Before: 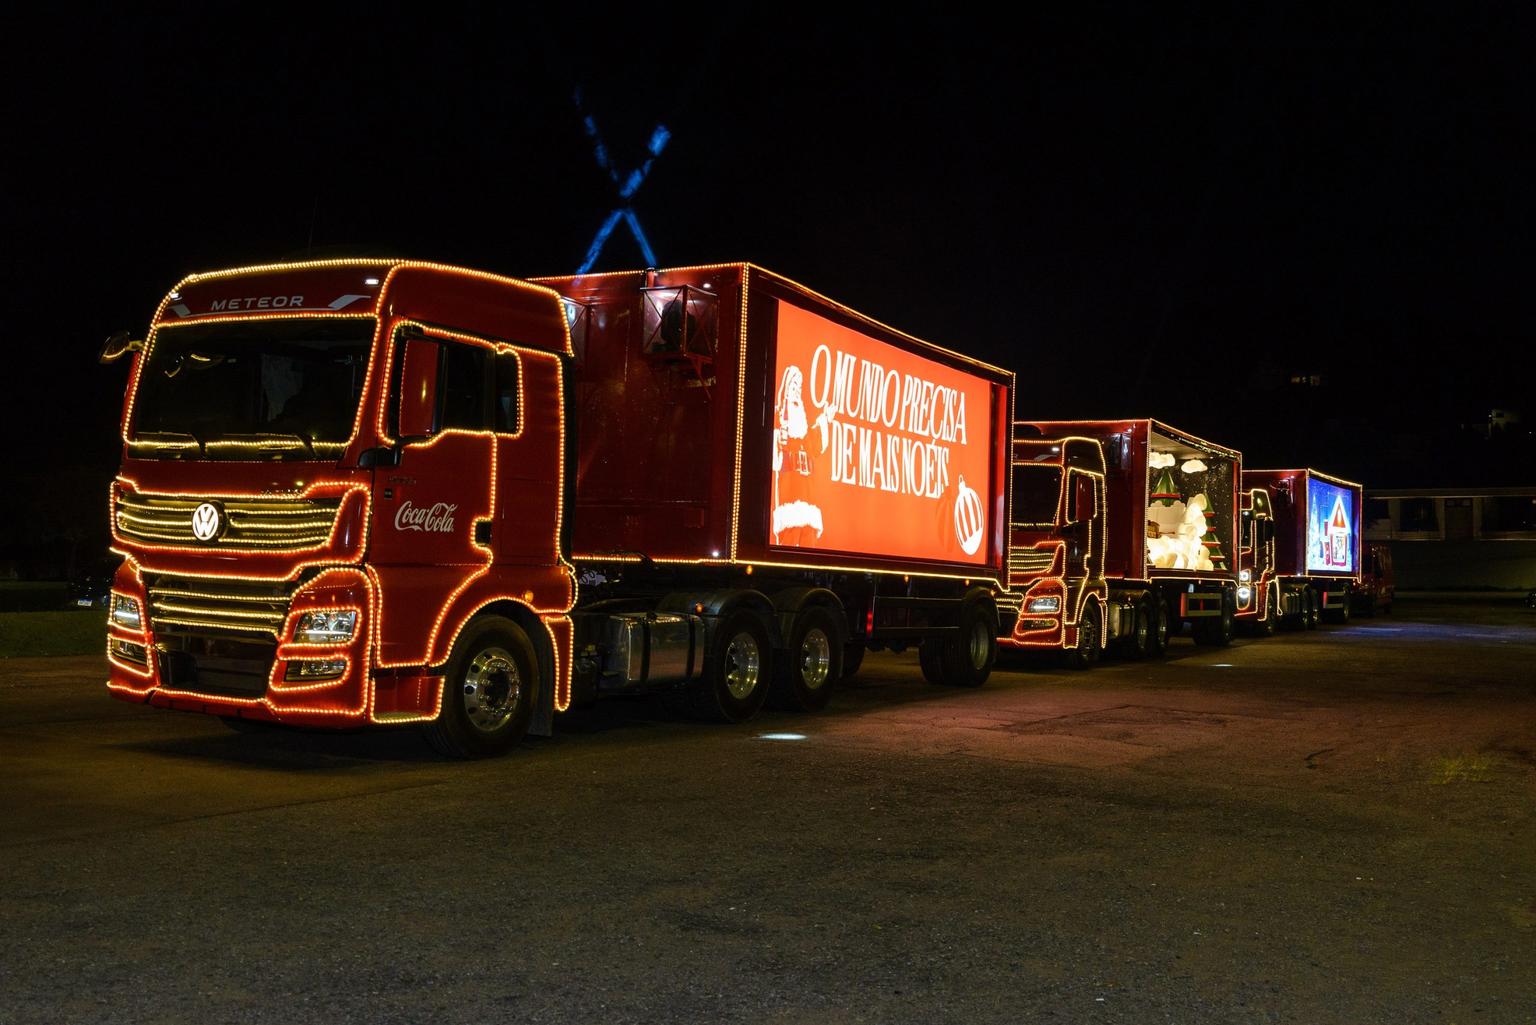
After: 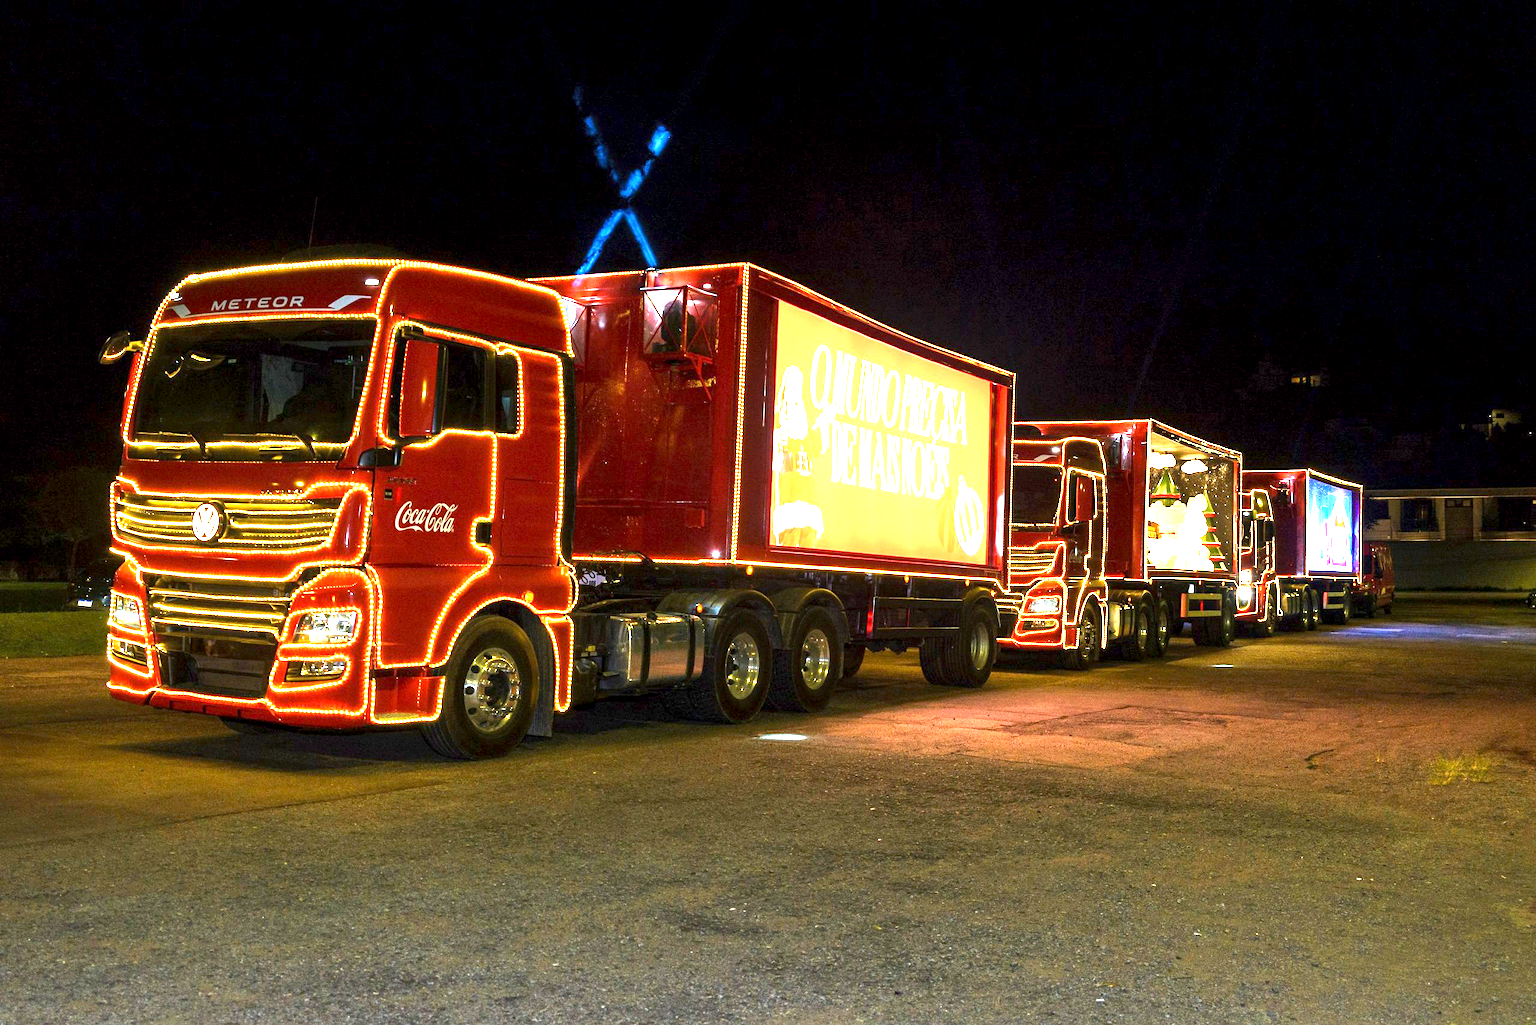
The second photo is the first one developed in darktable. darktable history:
rgb levels: preserve colors max RGB
exposure: black level correction 0.001, exposure 2.607 EV, compensate exposure bias true, compensate highlight preservation false
